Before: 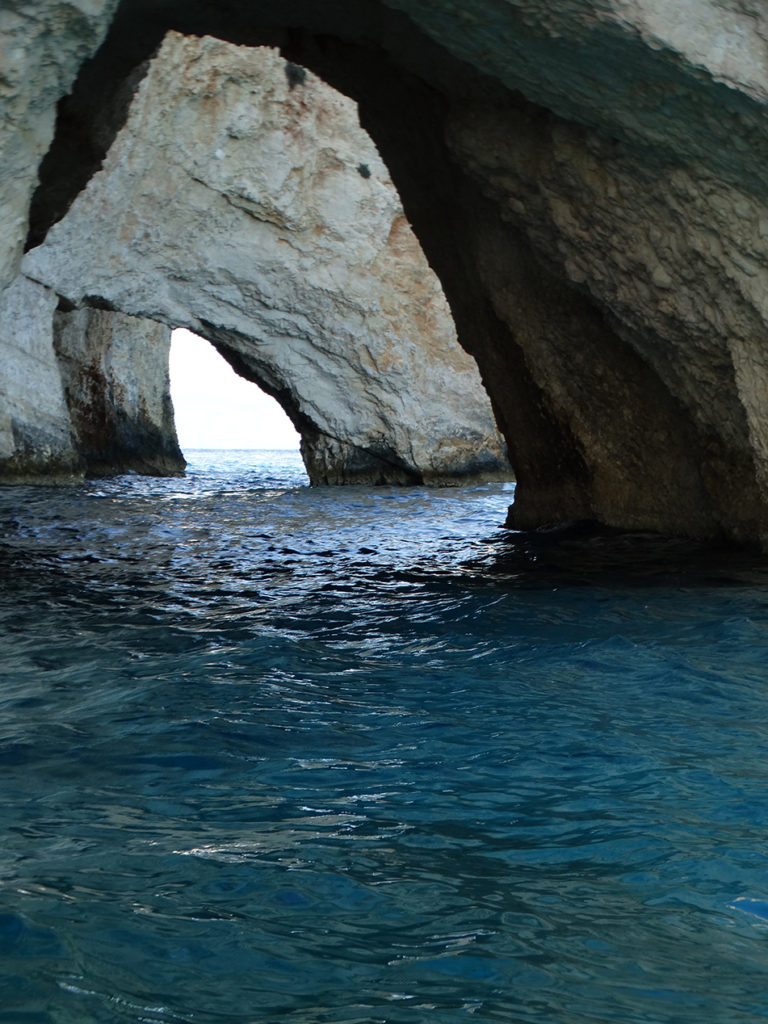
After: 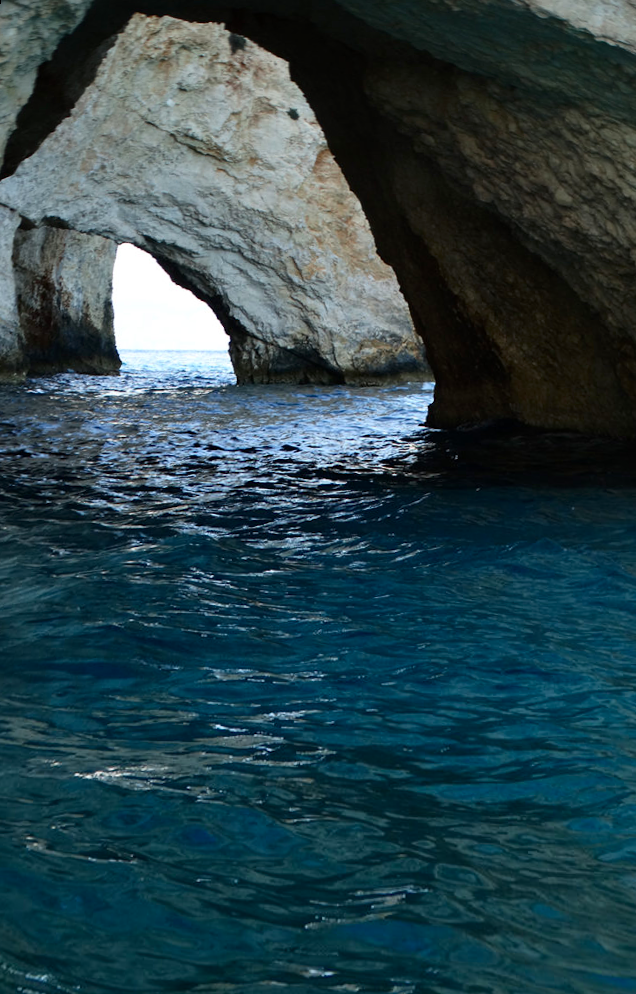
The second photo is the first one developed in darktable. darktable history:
rotate and perspective: rotation 0.72°, lens shift (vertical) -0.352, lens shift (horizontal) -0.051, crop left 0.152, crop right 0.859, crop top 0.019, crop bottom 0.964
contrast brightness saturation: contrast 0.15, brightness -0.01, saturation 0.1
